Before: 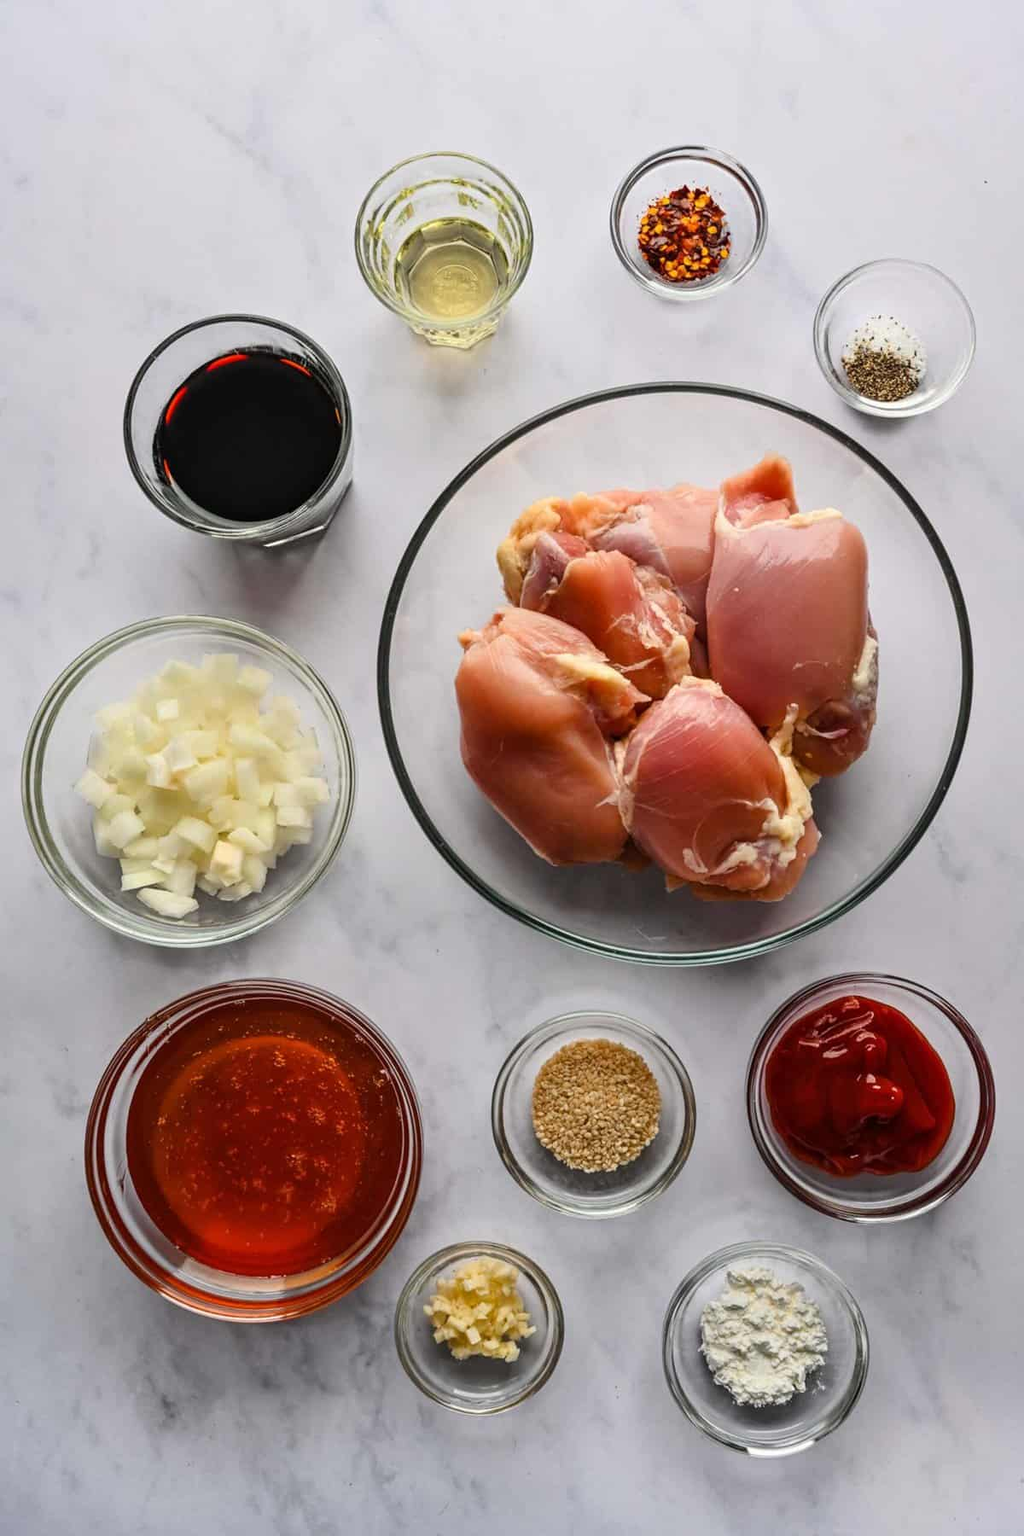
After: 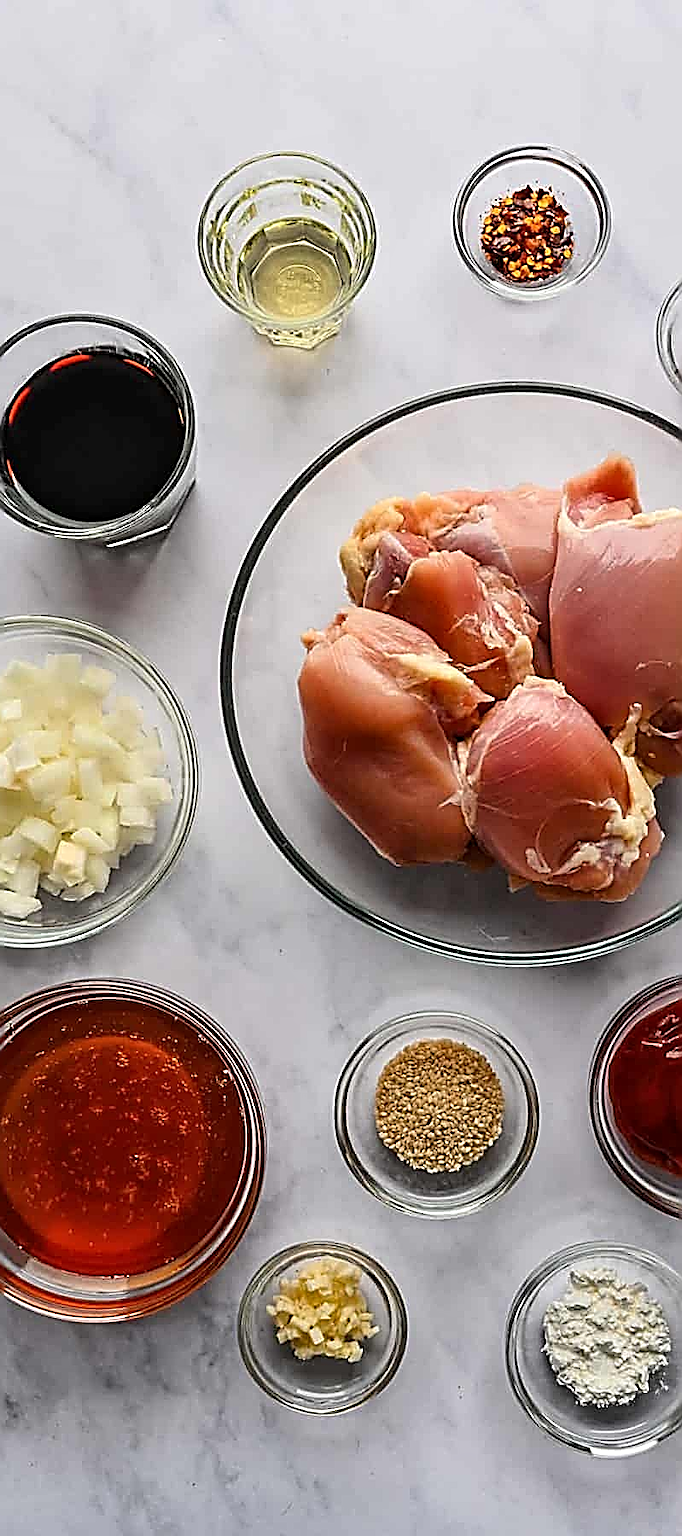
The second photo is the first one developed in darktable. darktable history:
crop: left 15.387%, right 17.933%
local contrast: highlights 102%, shadows 101%, detail 119%, midtone range 0.2
sharpen: amount 1.848
